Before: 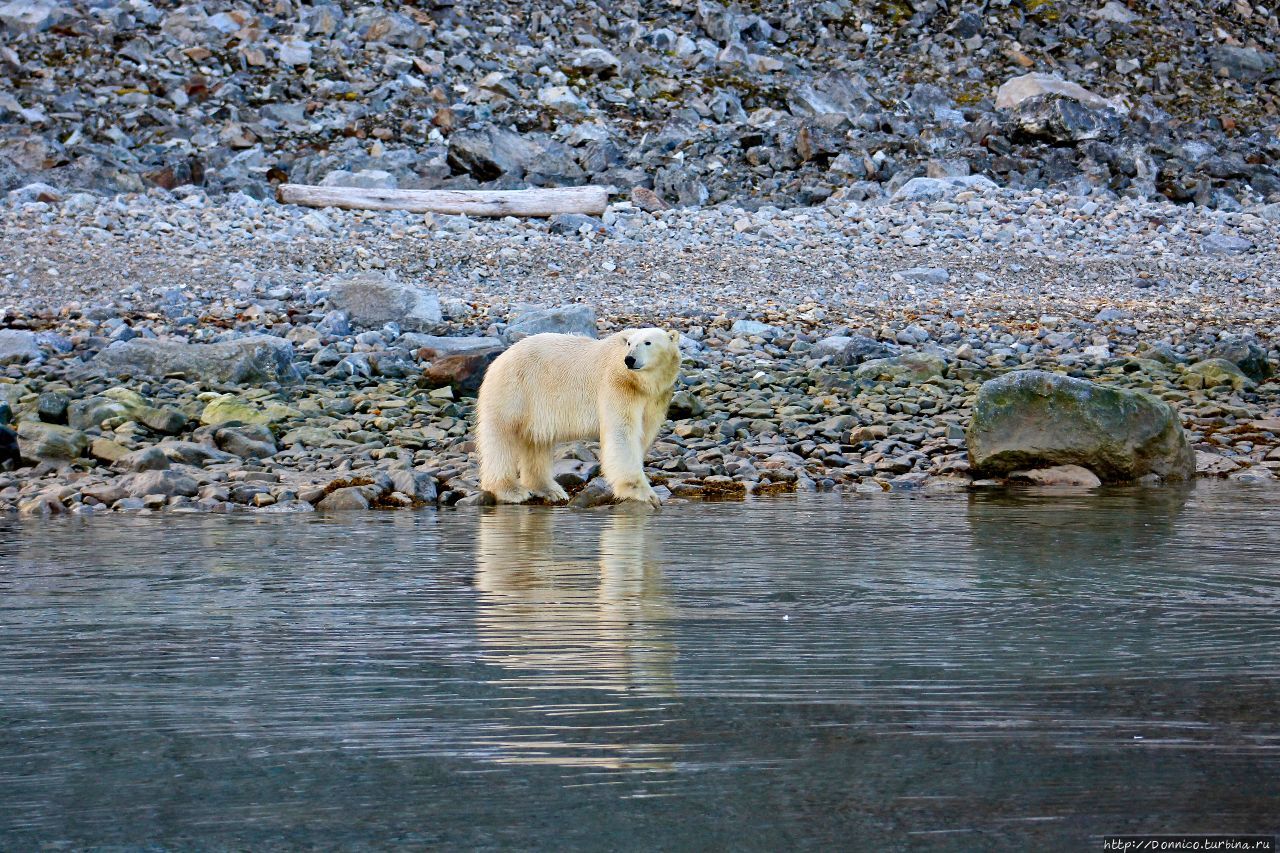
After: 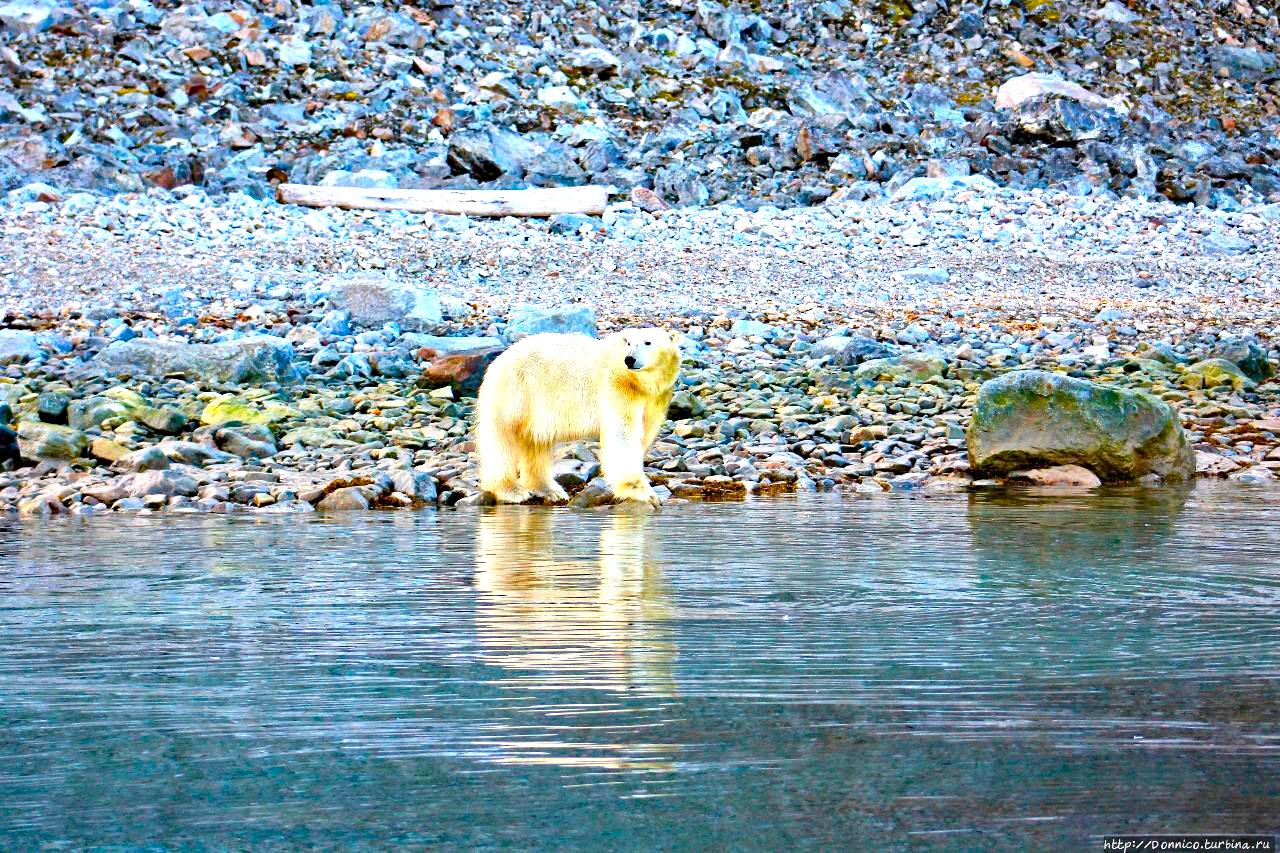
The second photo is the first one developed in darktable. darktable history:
haze removal: compatibility mode true, adaptive false
color balance rgb: shadows lift › hue 86.6°, perceptual saturation grading › global saturation 30.919%, perceptual brilliance grading › global brilliance 9.214%, perceptual brilliance grading › shadows 14.237%, global vibrance 9.649%
exposure: exposure 0.747 EV, compensate highlight preservation false
